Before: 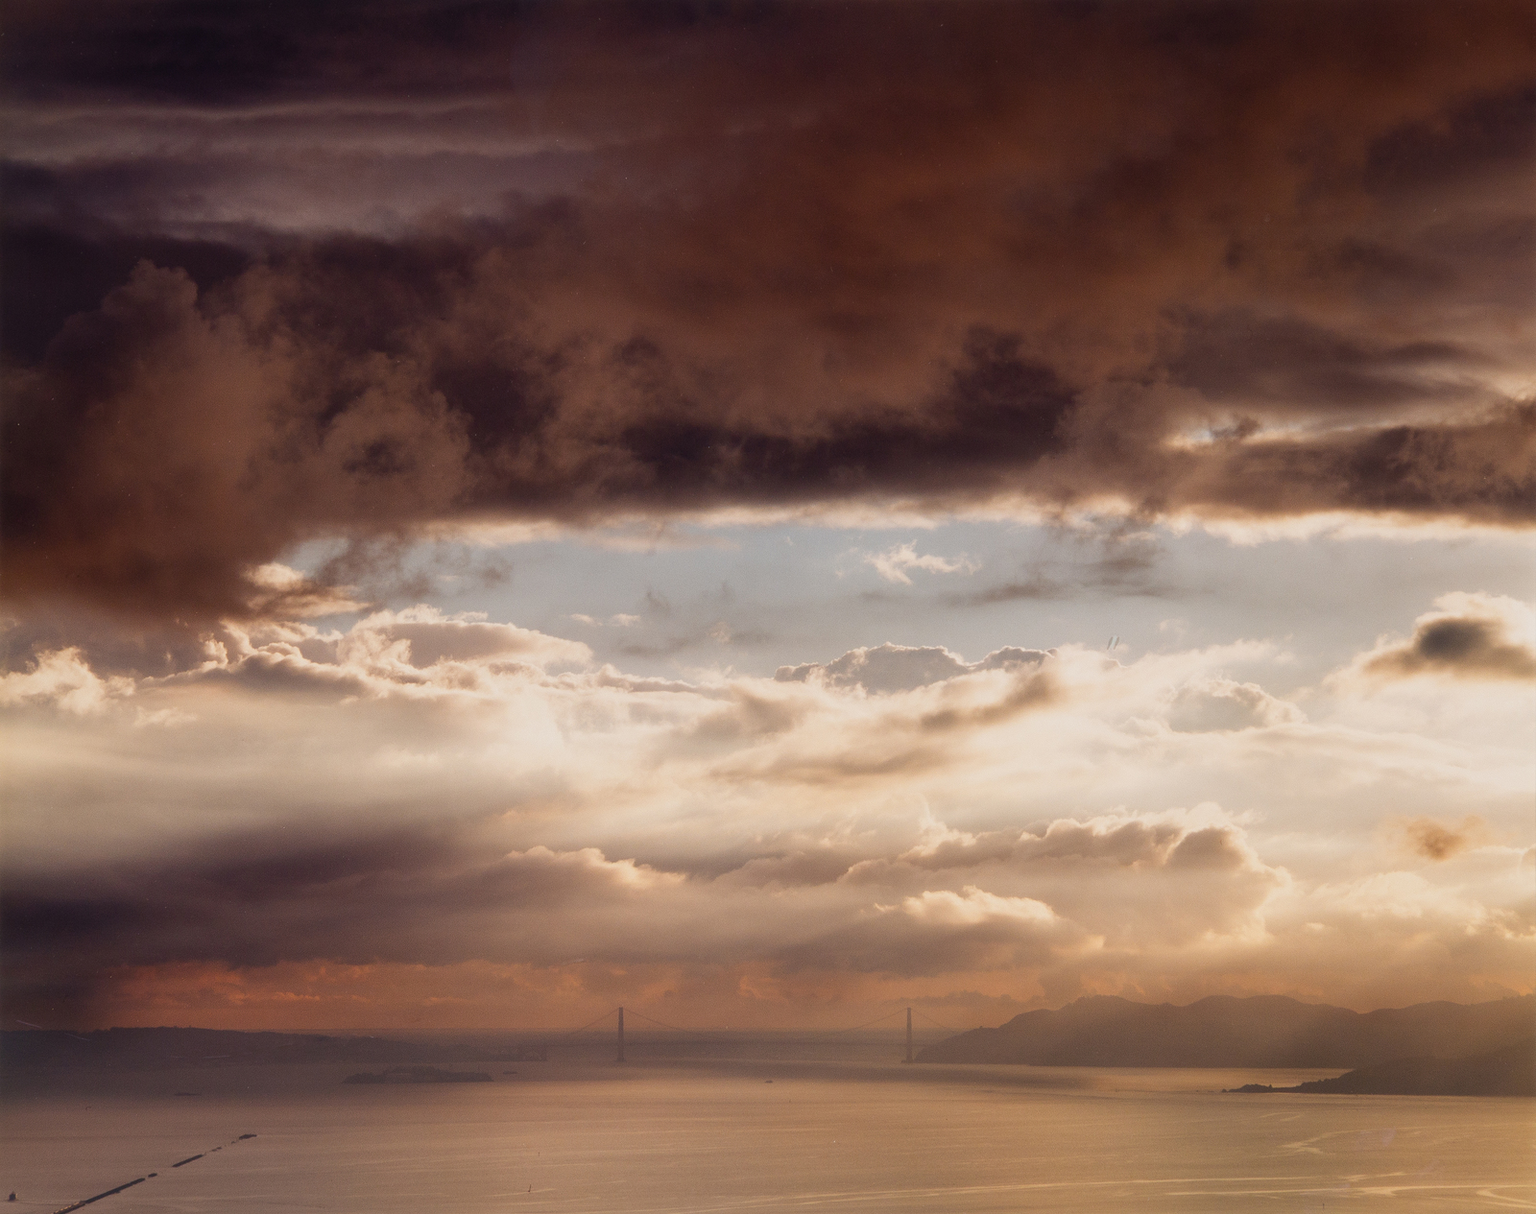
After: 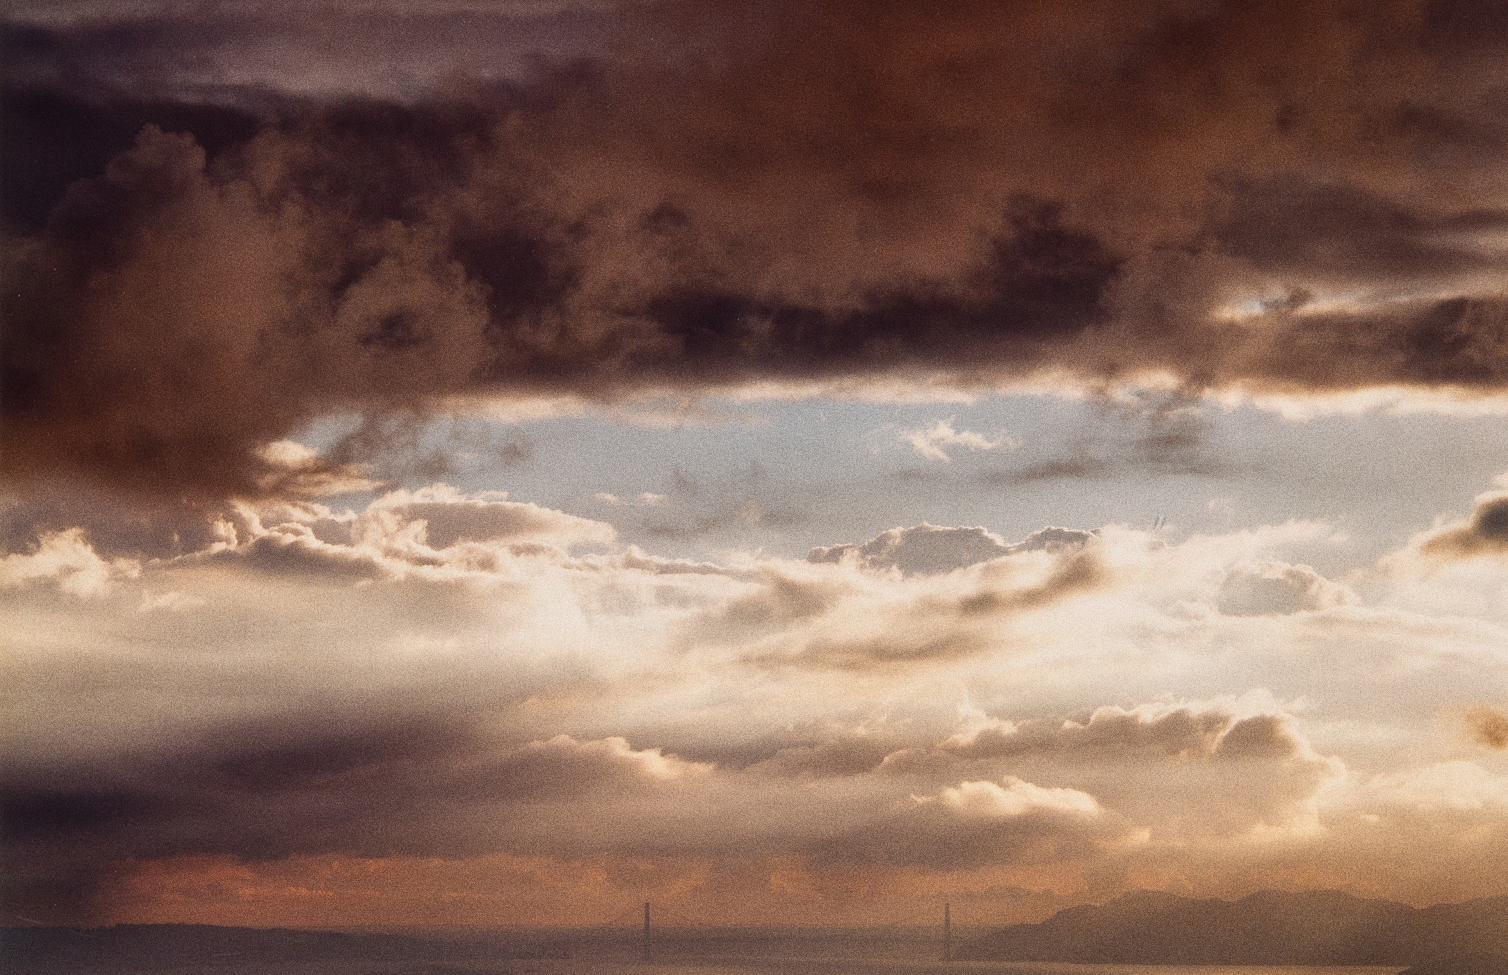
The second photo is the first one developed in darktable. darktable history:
grain: coarseness 9.61 ISO, strength 35.62%
crop and rotate: angle 0.03°, top 11.643%, right 5.651%, bottom 11.189%
local contrast: mode bilateral grid, contrast 20, coarseness 50, detail 120%, midtone range 0.2
